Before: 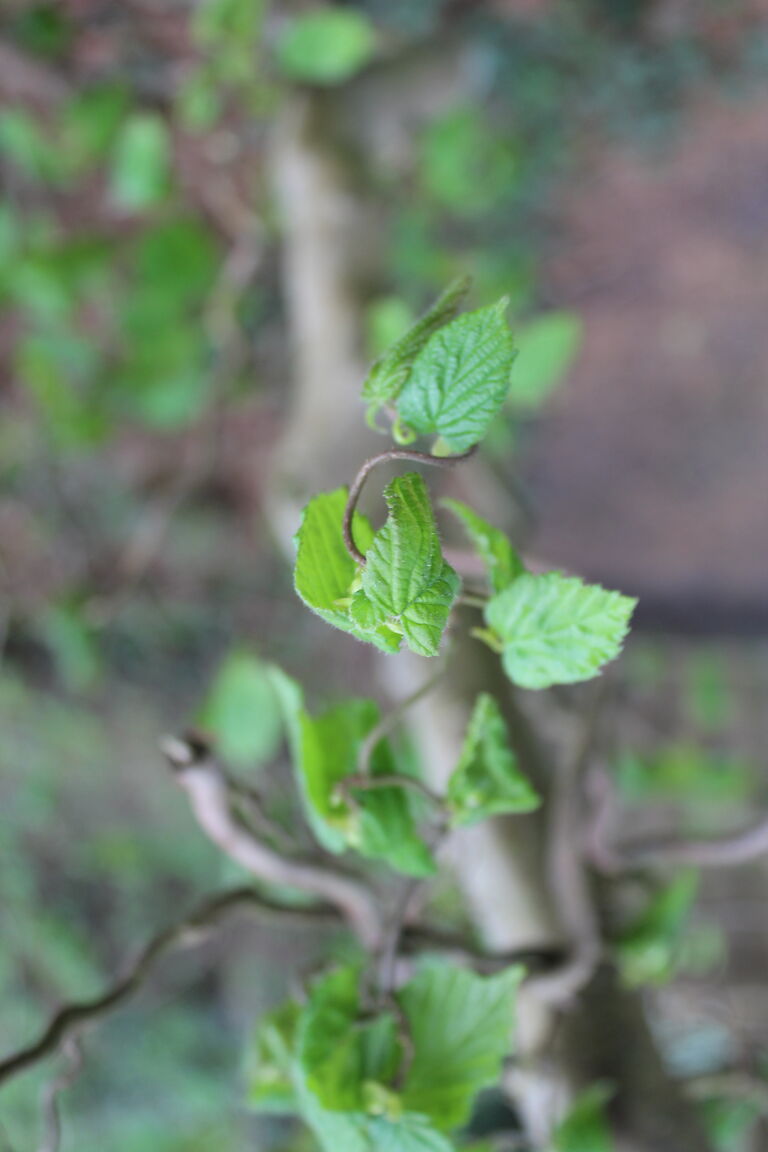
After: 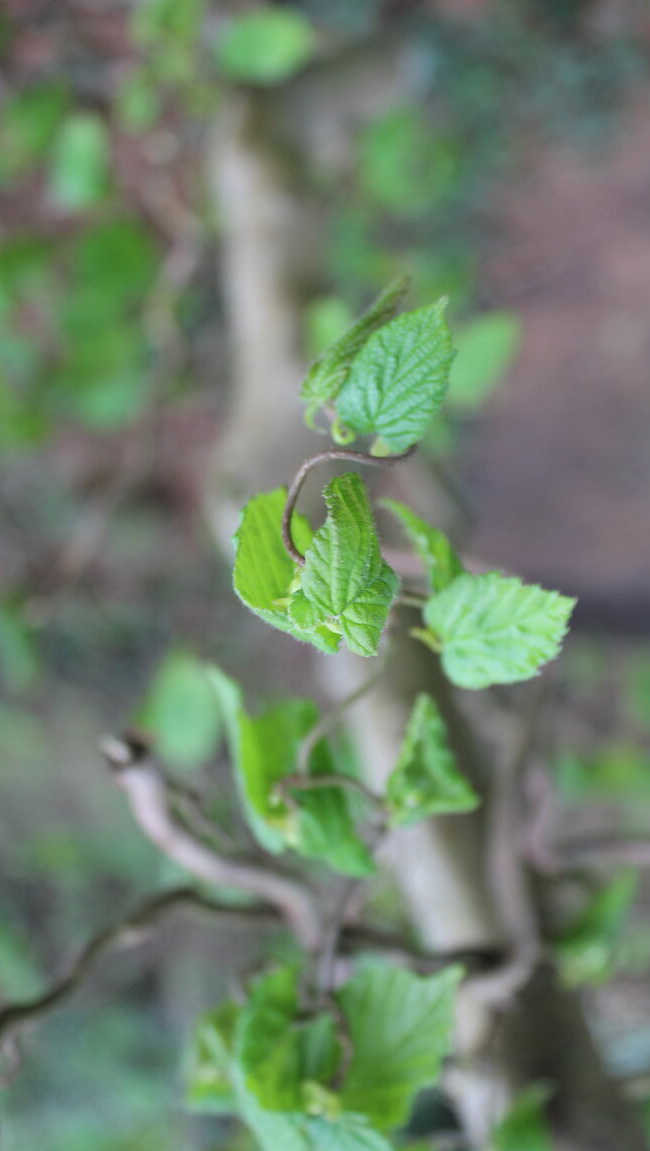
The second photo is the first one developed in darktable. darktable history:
crop: left 8.005%, right 7.358%
